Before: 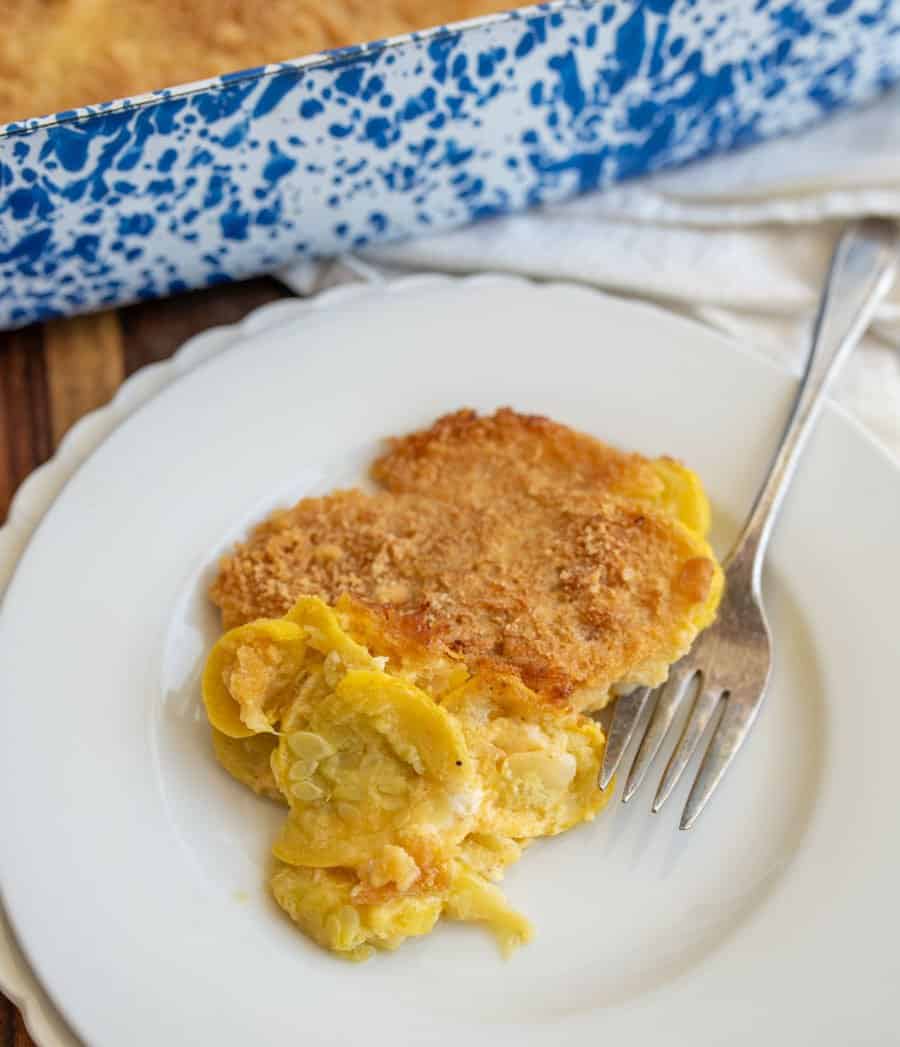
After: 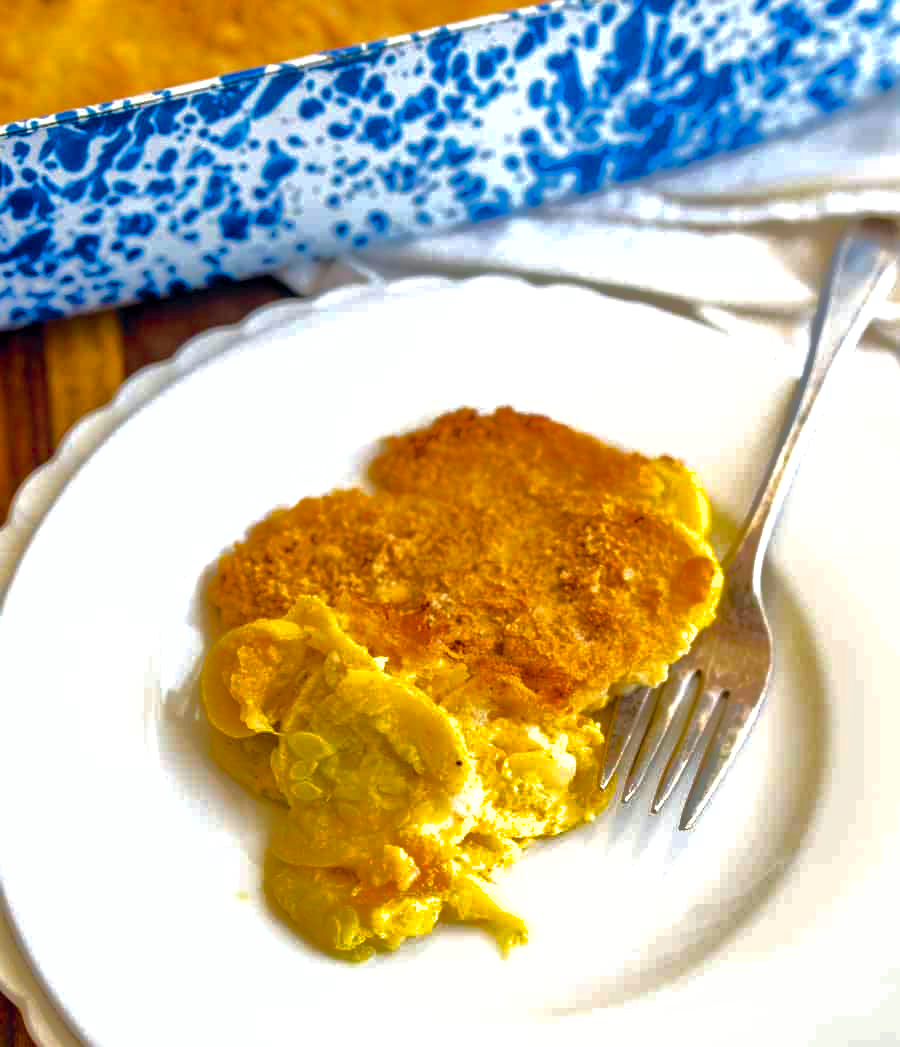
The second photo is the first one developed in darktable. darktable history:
shadows and highlights: shadows 40.29, highlights -59.67
color balance rgb: global offset › chroma 0.059%, global offset › hue 254.02°, linear chroma grading › shadows 31.412%, linear chroma grading › global chroma -1.94%, linear chroma grading › mid-tones 3.903%, perceptual saturation grading › global saturation 44.657%, perceptual saturation grading › highlights -25.17%, perceptual saturation grading › shadows 49.569%, perceptual brilliance grading › highlights 19.682%, perceptual brilliance grading › mid-tones 19.888%, perceptual brilliance grading › shadows -20.476%, global vibrance 12.201%
